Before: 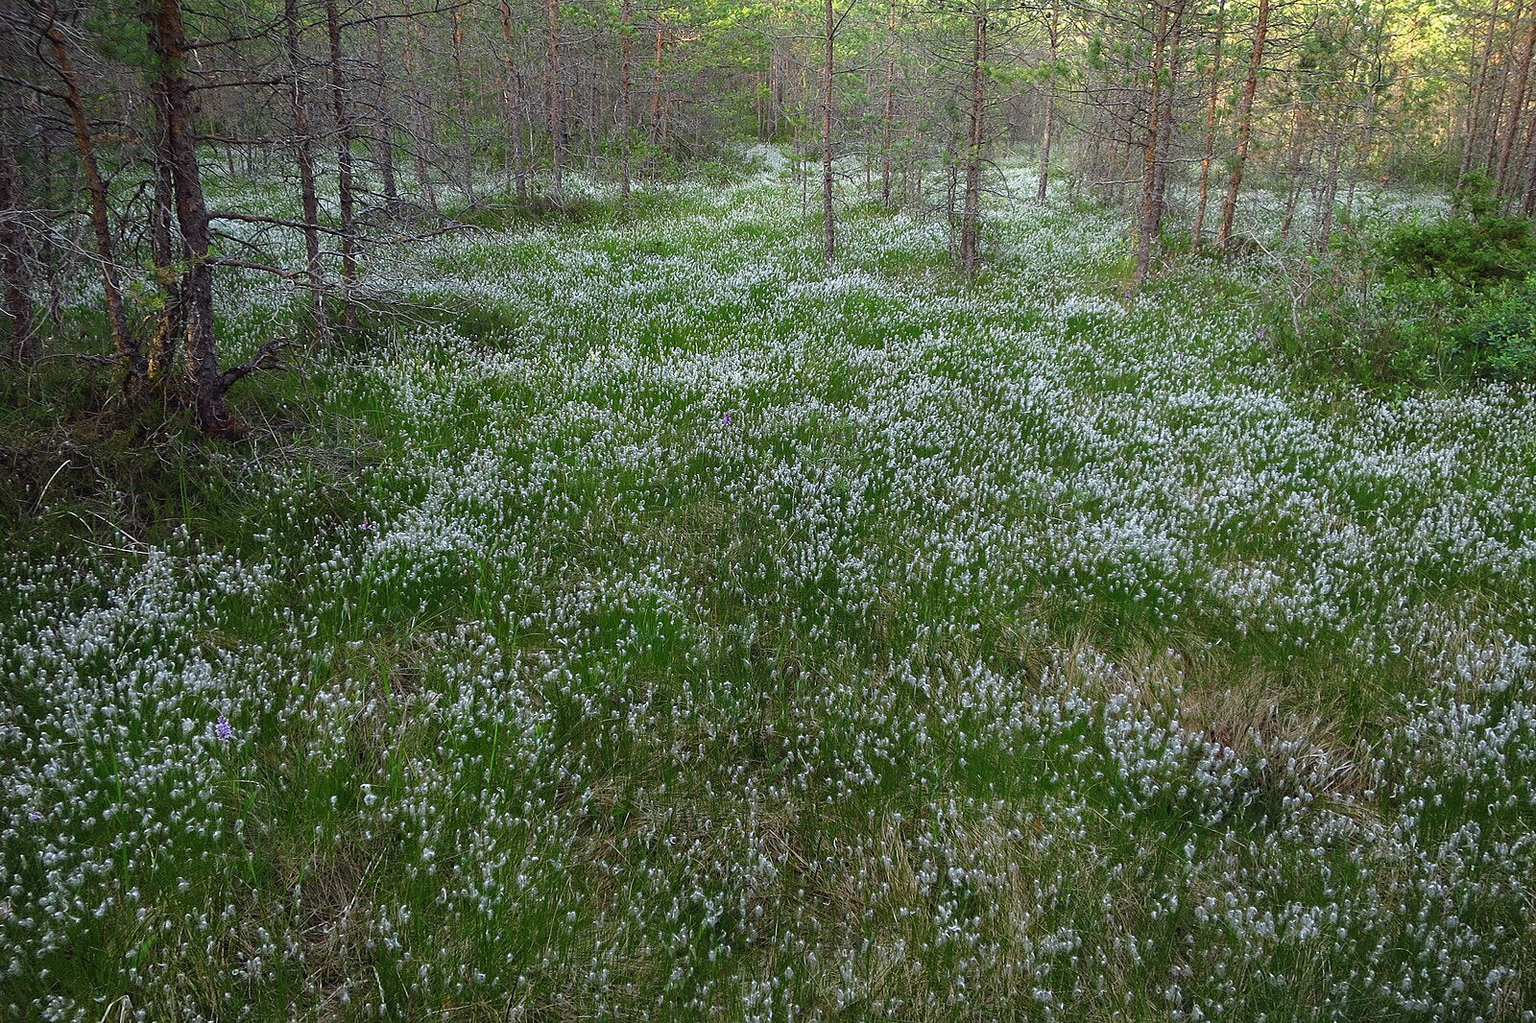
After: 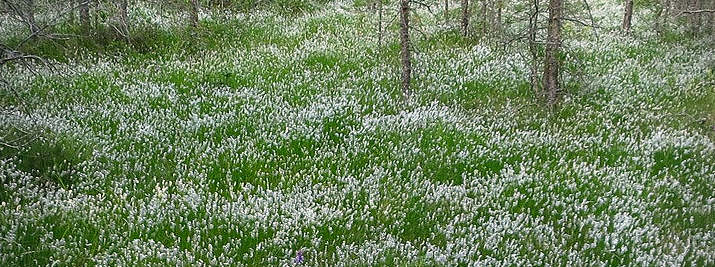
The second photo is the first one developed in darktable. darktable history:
color correction: highlights a* 4.02, highlights b* 4.98, shadows a* -7.55, shadows b* 4.98
color balance: contrast fulcrum 17.78%
crop: left 28.64%, top 16.832%, right 26.637%, bottom 58.055%
vignetting: fall-off radius 60.65%
